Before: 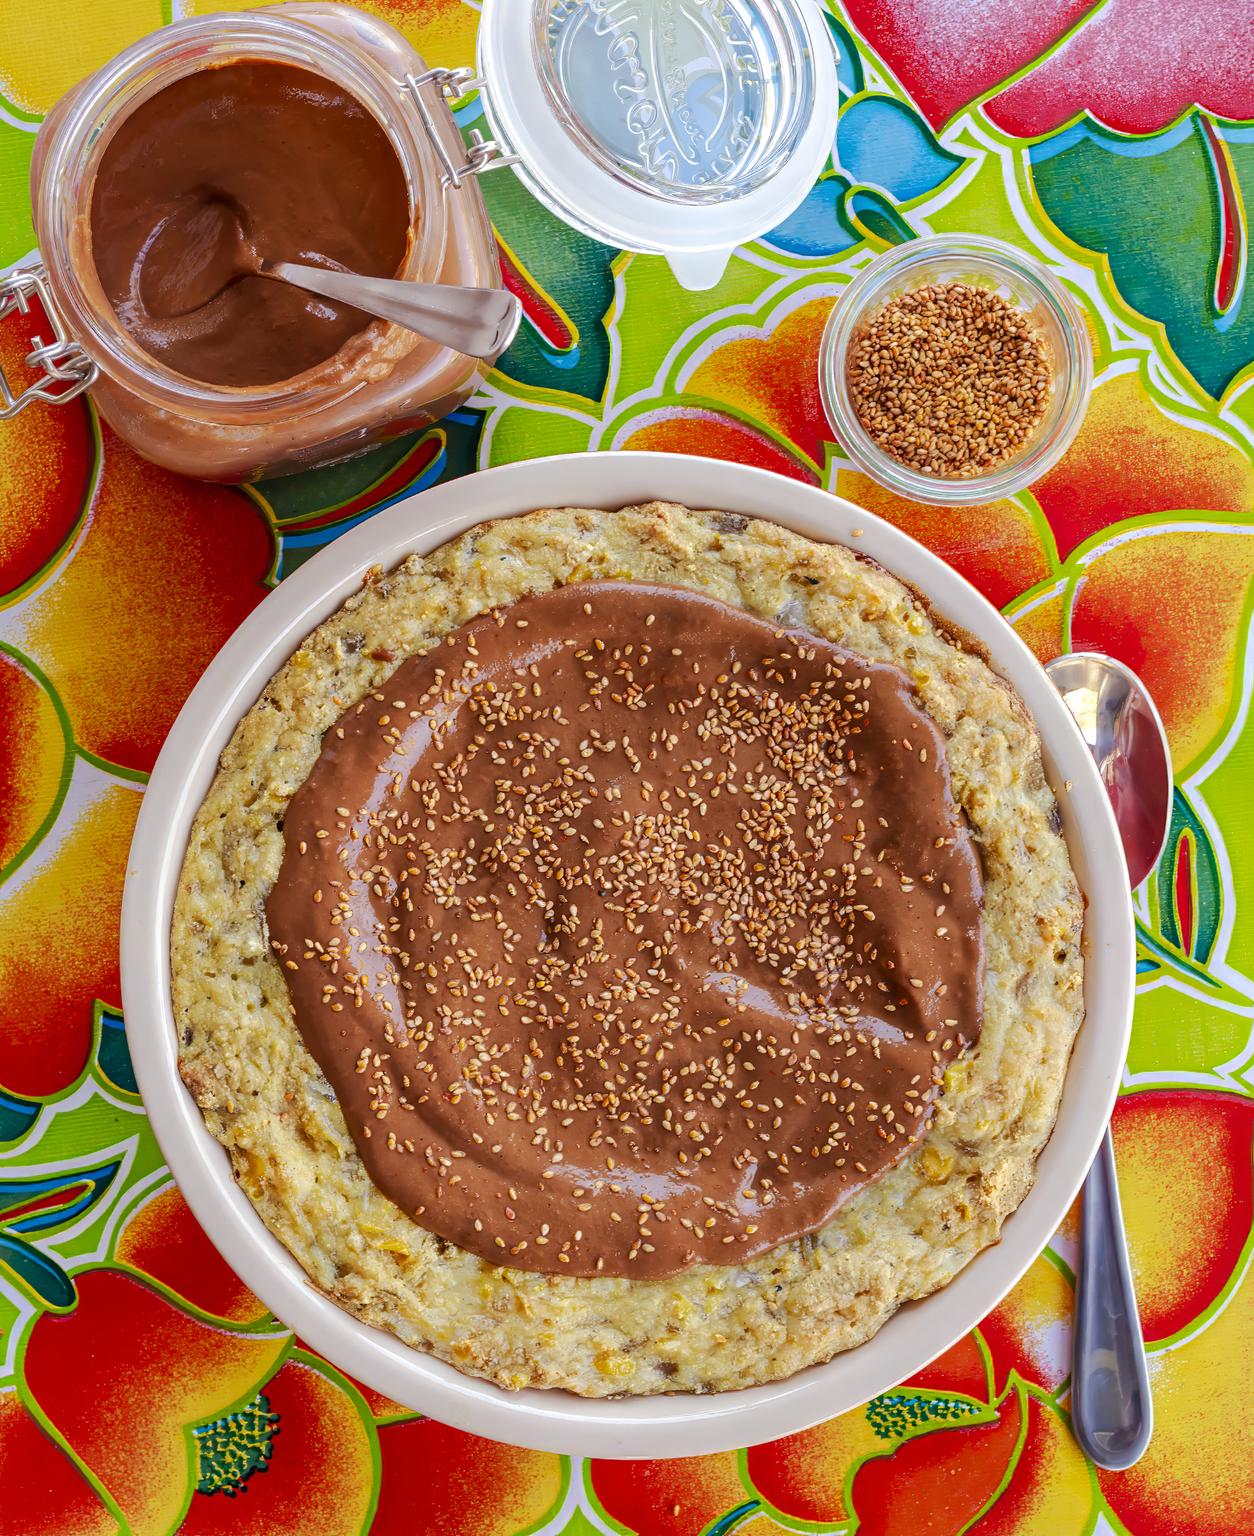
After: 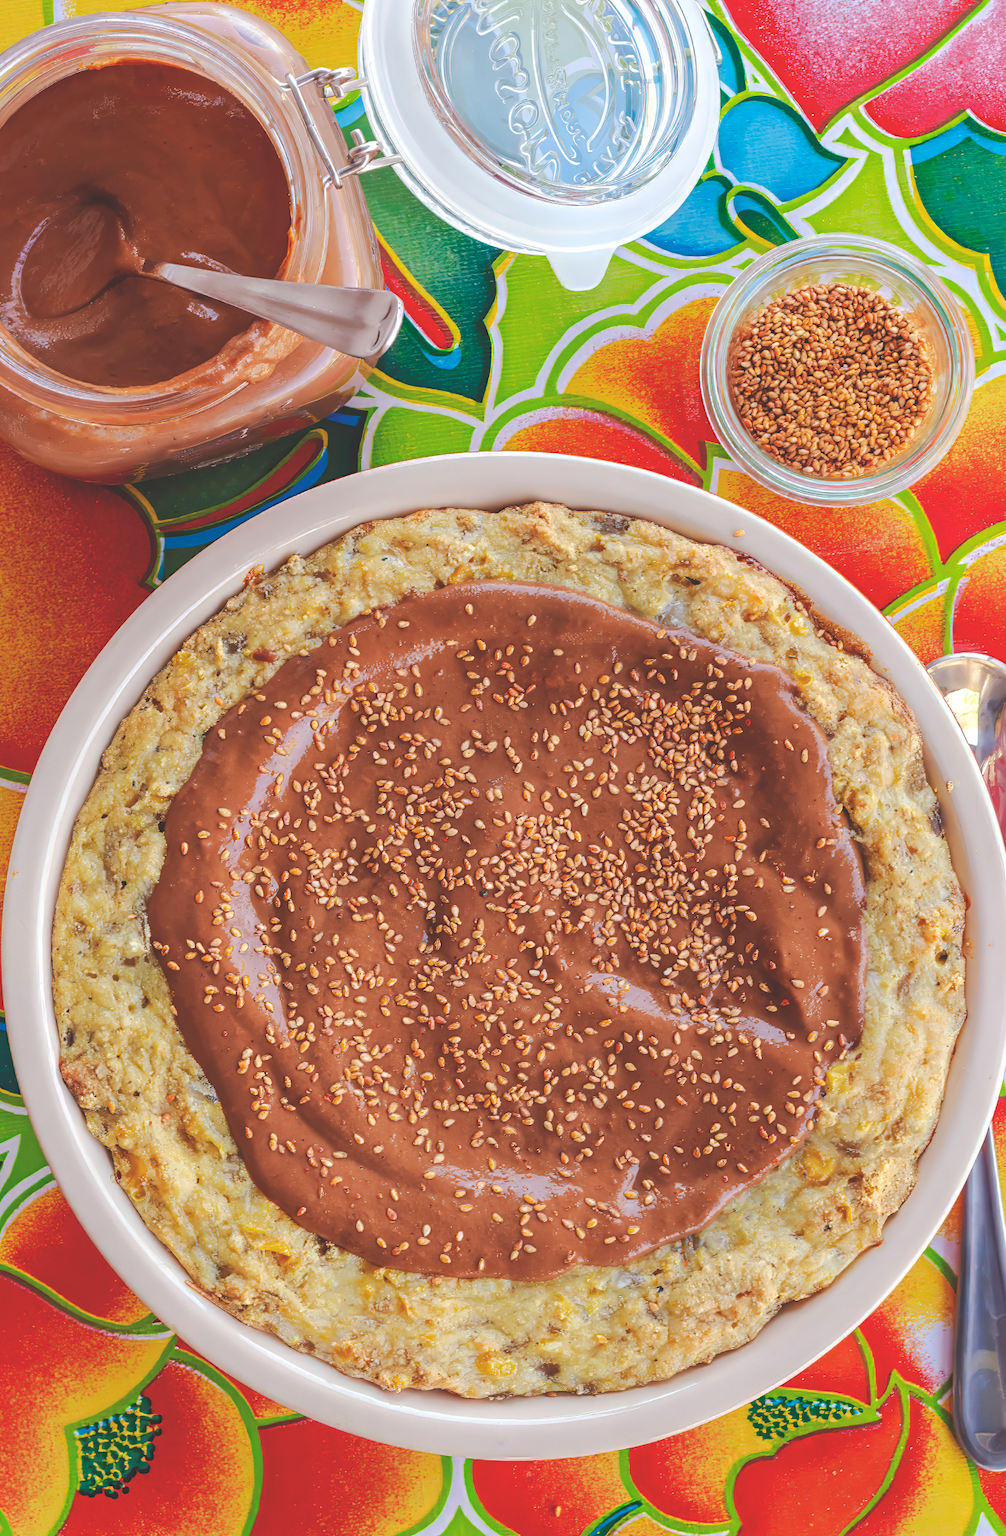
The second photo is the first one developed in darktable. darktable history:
exposure: black level correction -0.03, compensate highlight preservation false
crop and rotate: left 9.517%, right 10.203%
